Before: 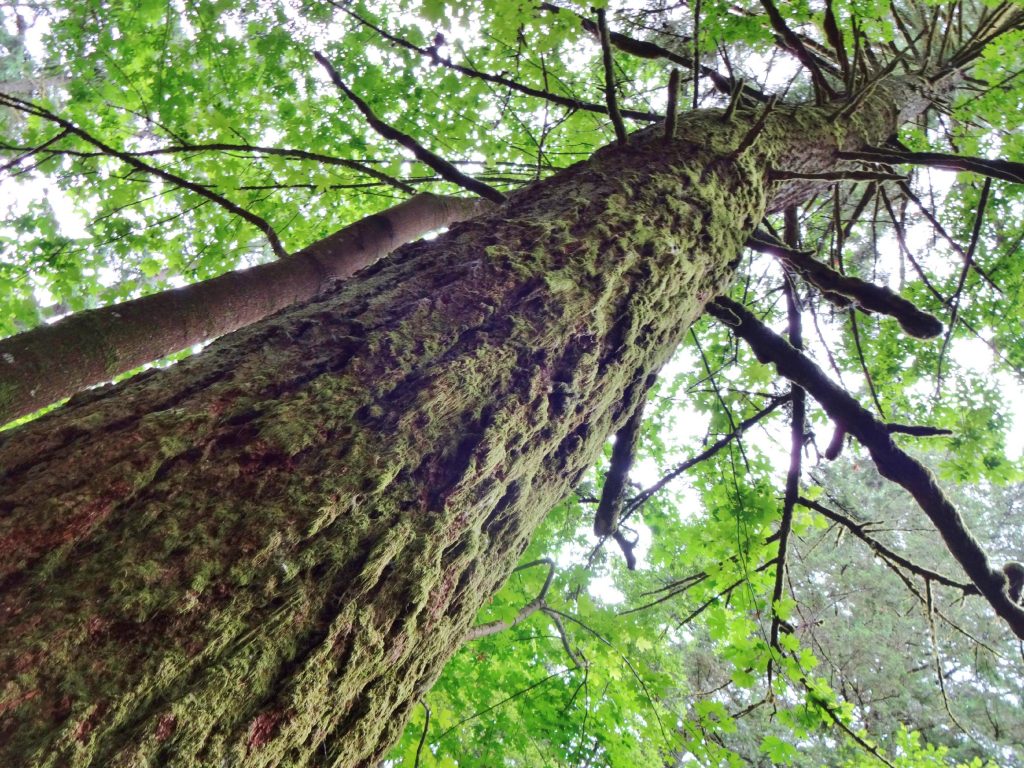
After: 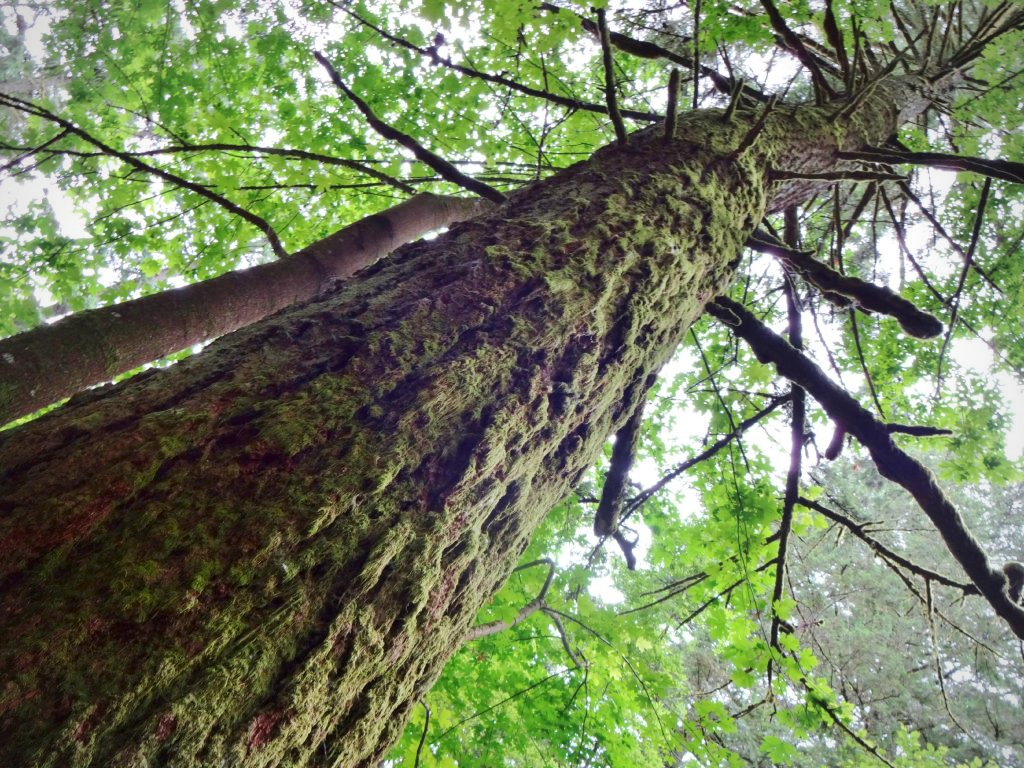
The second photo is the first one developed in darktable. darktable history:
vignetting: fall-off radius 63.6%
shadows and highlights: shadows -70, highlights 35, soften with gaussian
